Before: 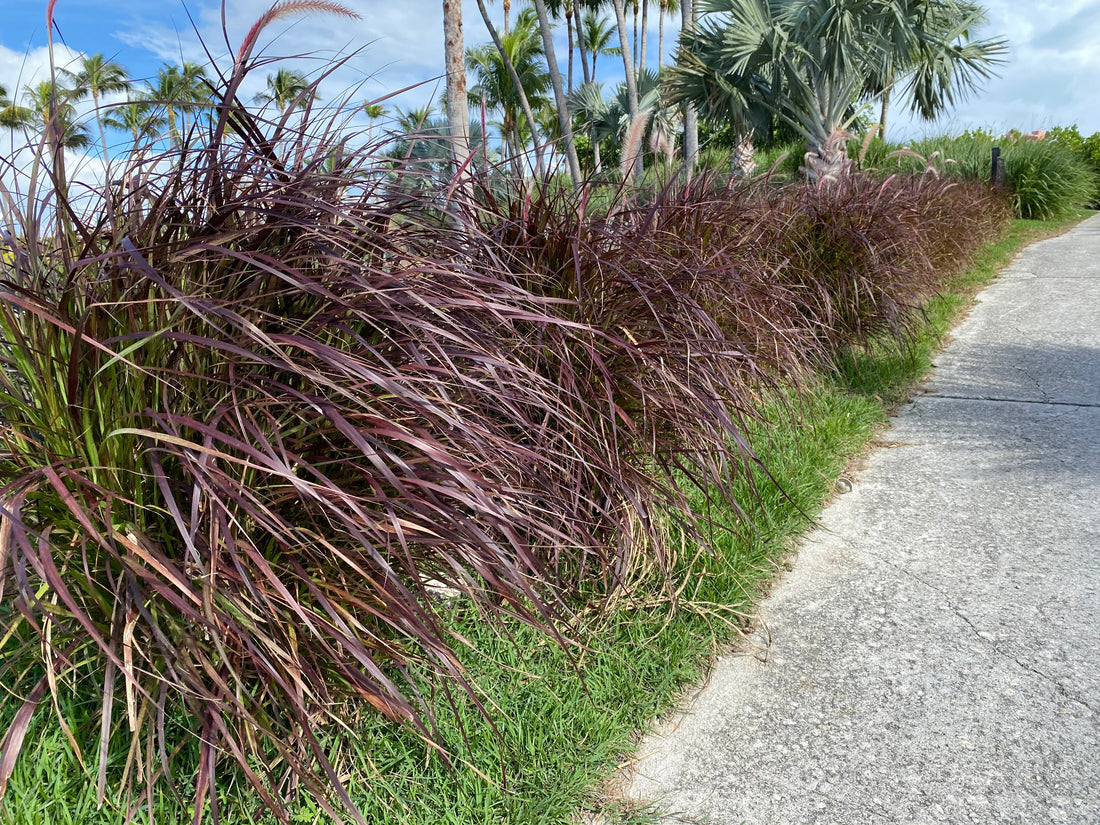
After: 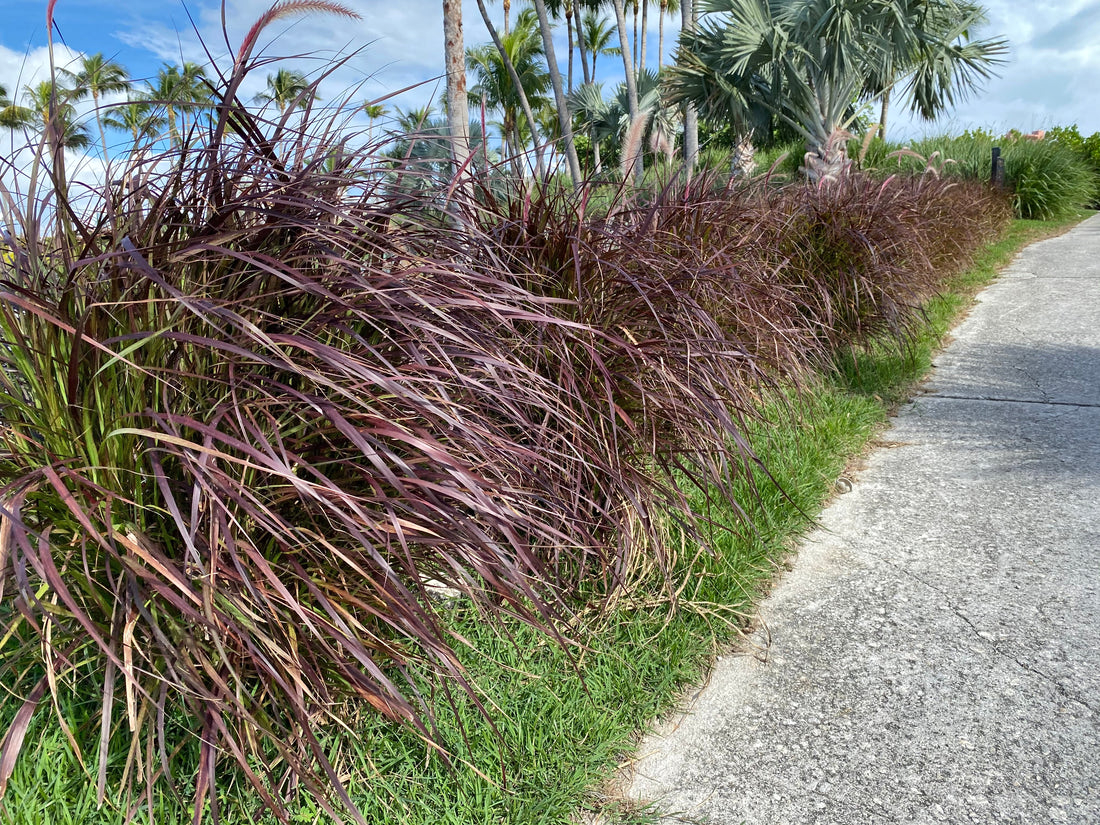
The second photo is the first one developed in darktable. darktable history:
shadows and highlights: white point adjustment 1.04, soften with gaussian
